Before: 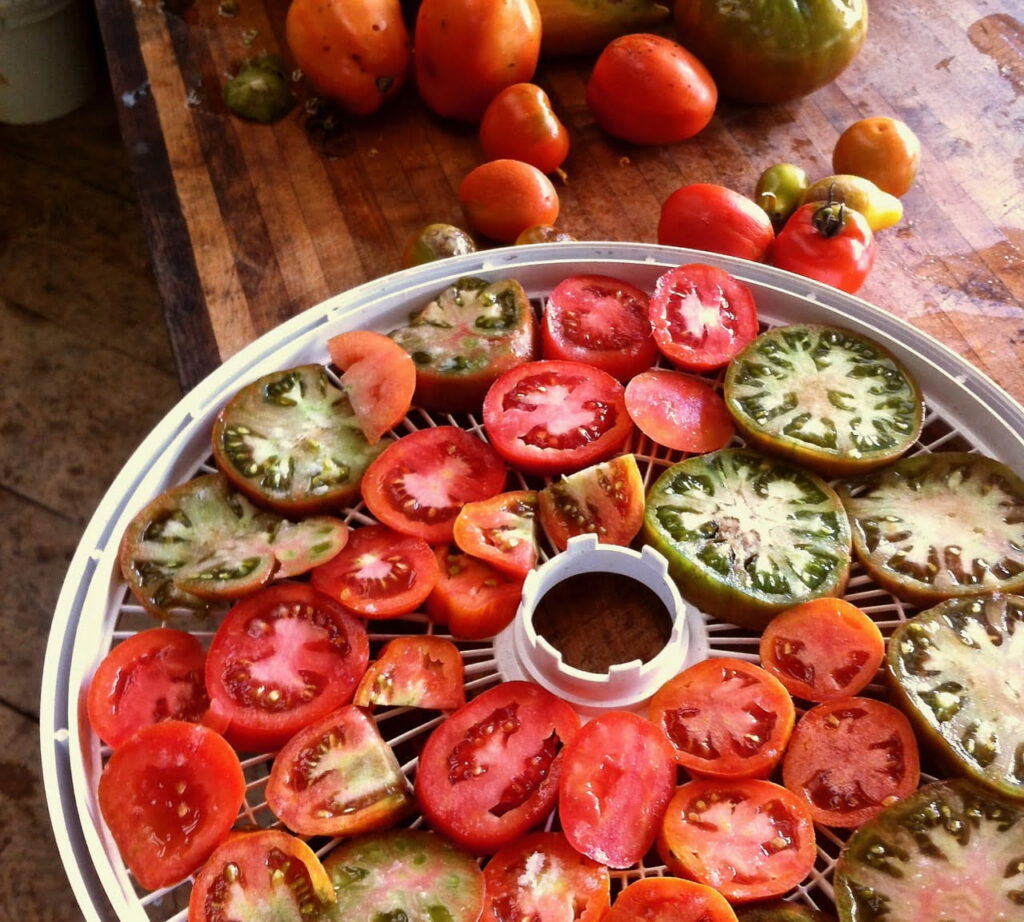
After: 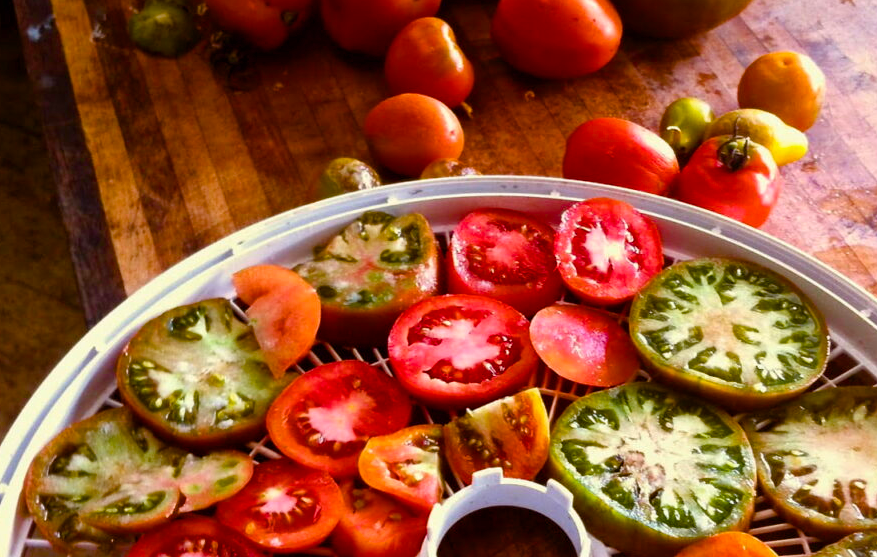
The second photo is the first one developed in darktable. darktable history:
crop and rotate: left 9.345%, top 7.22%, right 4.982%, bottom 32.331%
tone equalizer: on, module defaults
color balance rgb: perceptual saturation grading › global saturation 20%, perceptual saturation grading › highlights -25%, perceptual saturation grading › shadows 25%, global vibrance 50%
